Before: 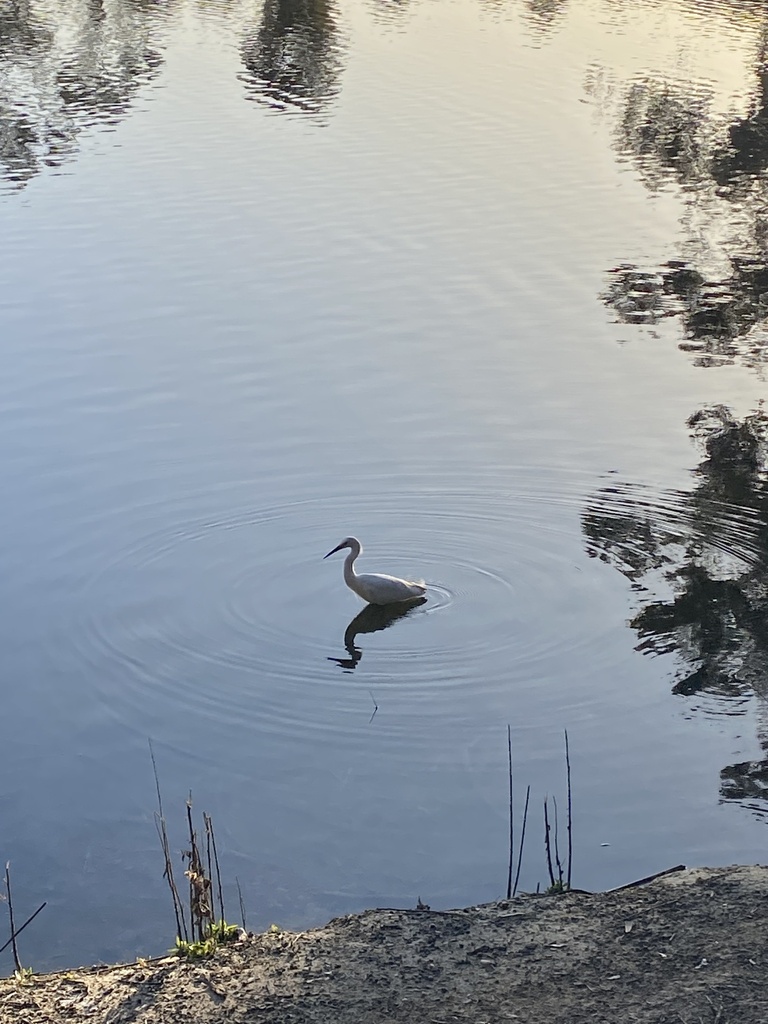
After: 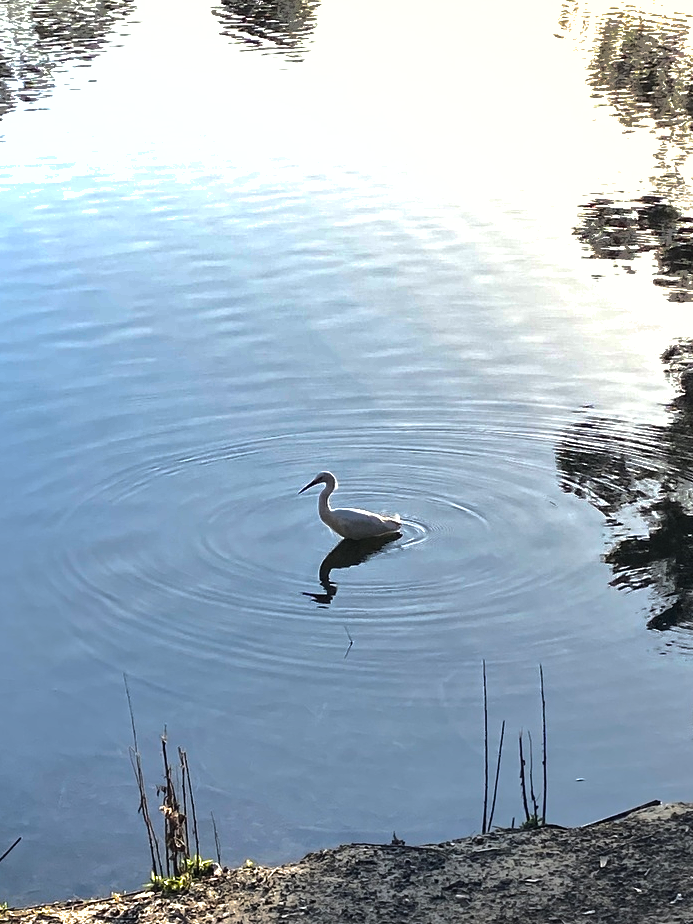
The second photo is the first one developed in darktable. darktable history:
tone equalizer: -8 EV -1.08 EV, -7 EV -1.01 EV, -6 EV -0.867 EV, -5 EV -0.578 EV, -3 EV 0.578 EV, -2 EV 0.867 EV, -1 EV 1.01 EV, +0 EV 1.08 EV, edges refinement/feathering 500, mask exposure compensation -1.57 EV, preserve details no
crop: left 3.305%, top 6.436%, right 6.389%, bottom 3.258%
shadows and highlights: shadows 25, highlights -70
